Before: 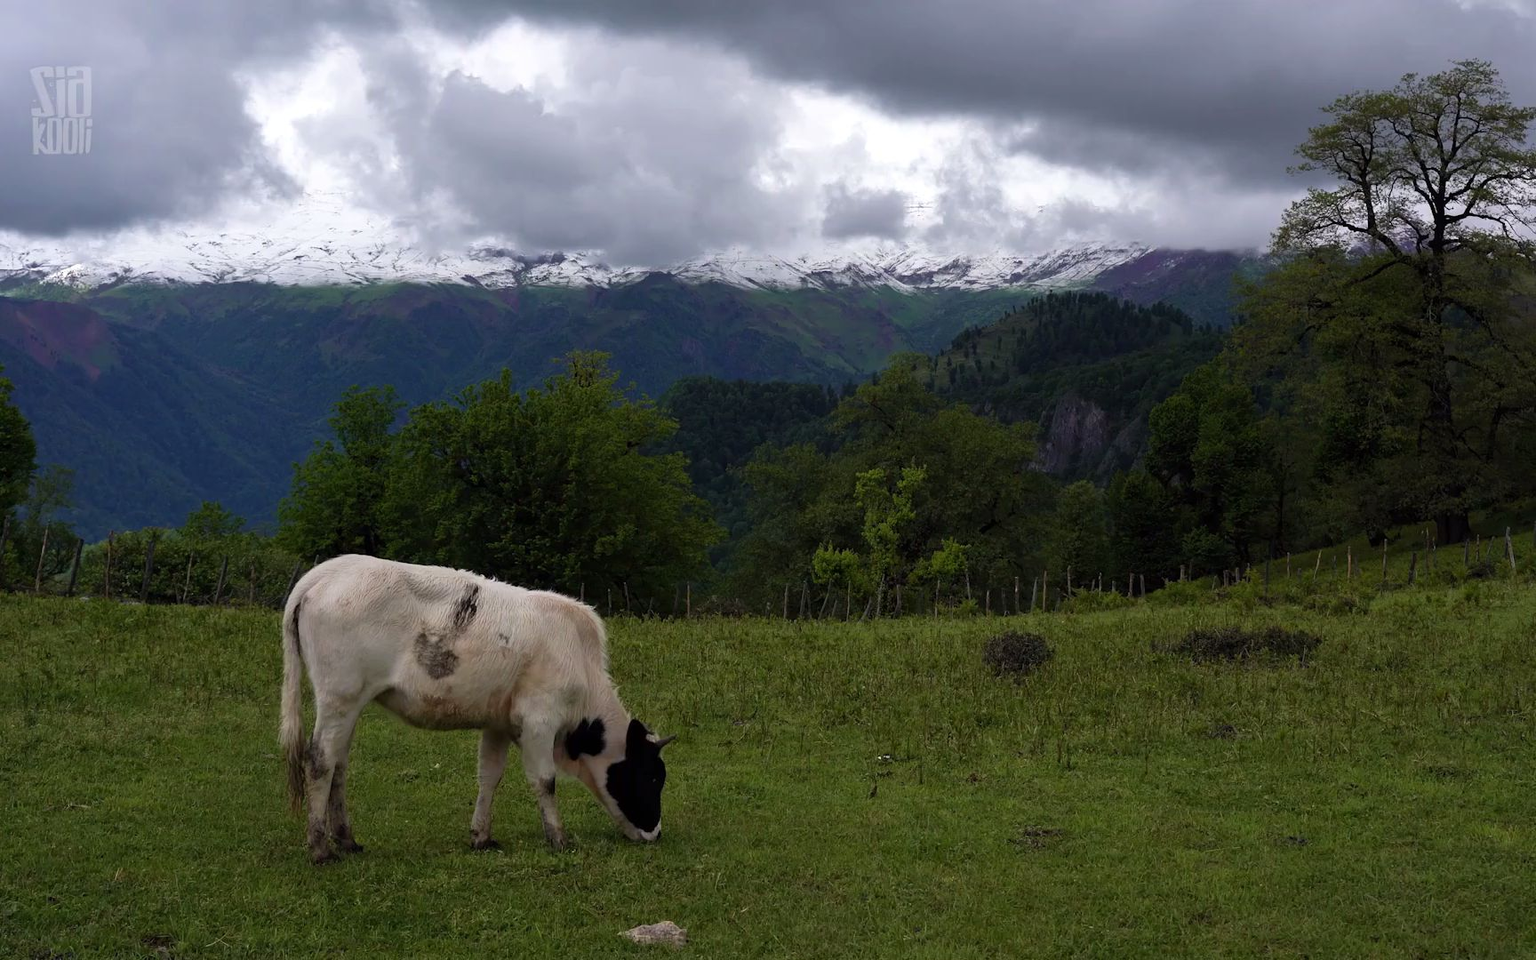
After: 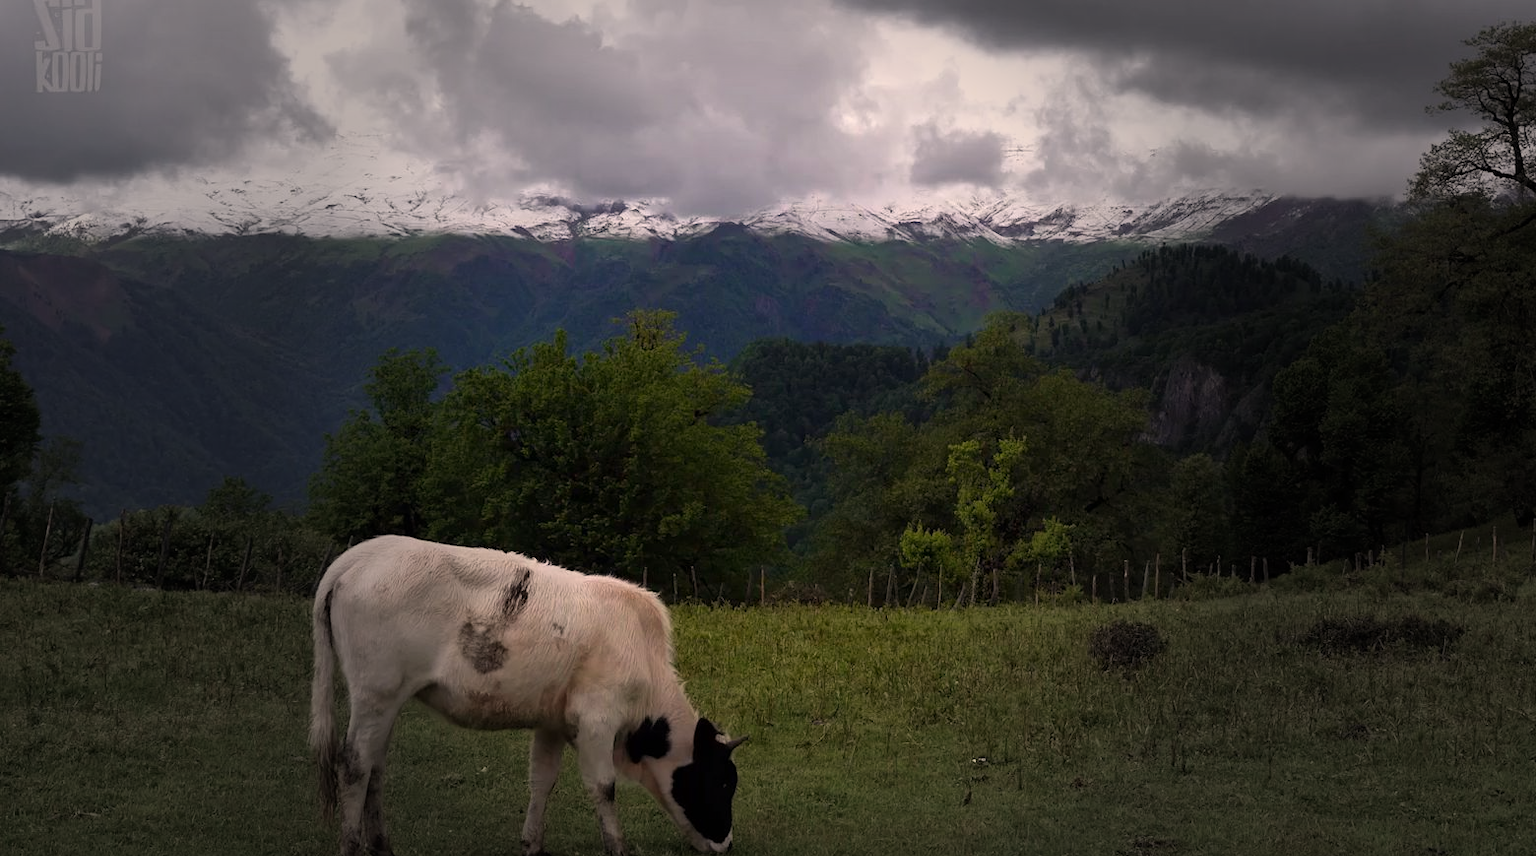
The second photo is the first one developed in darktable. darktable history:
crop: top 7.49%, right 9.717%, bottom 11.943%
white balance: red 1.127, blue 0.943
vignetting: fall-off start 31.28%, fall-off radius 34.64%, brightness -0.575
